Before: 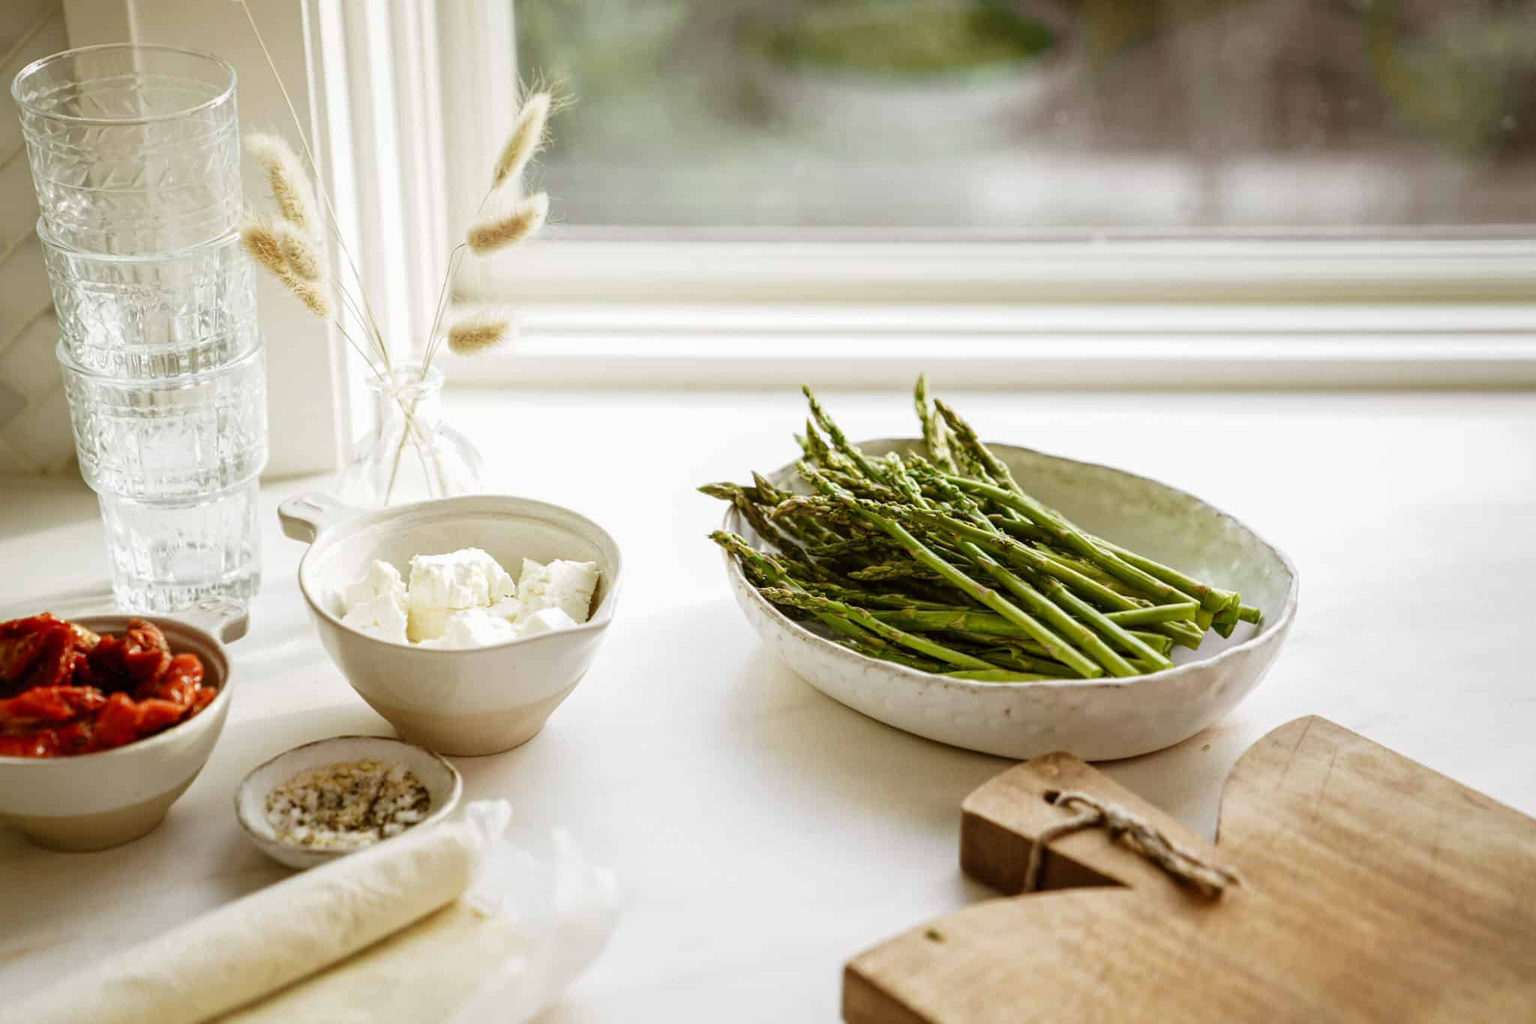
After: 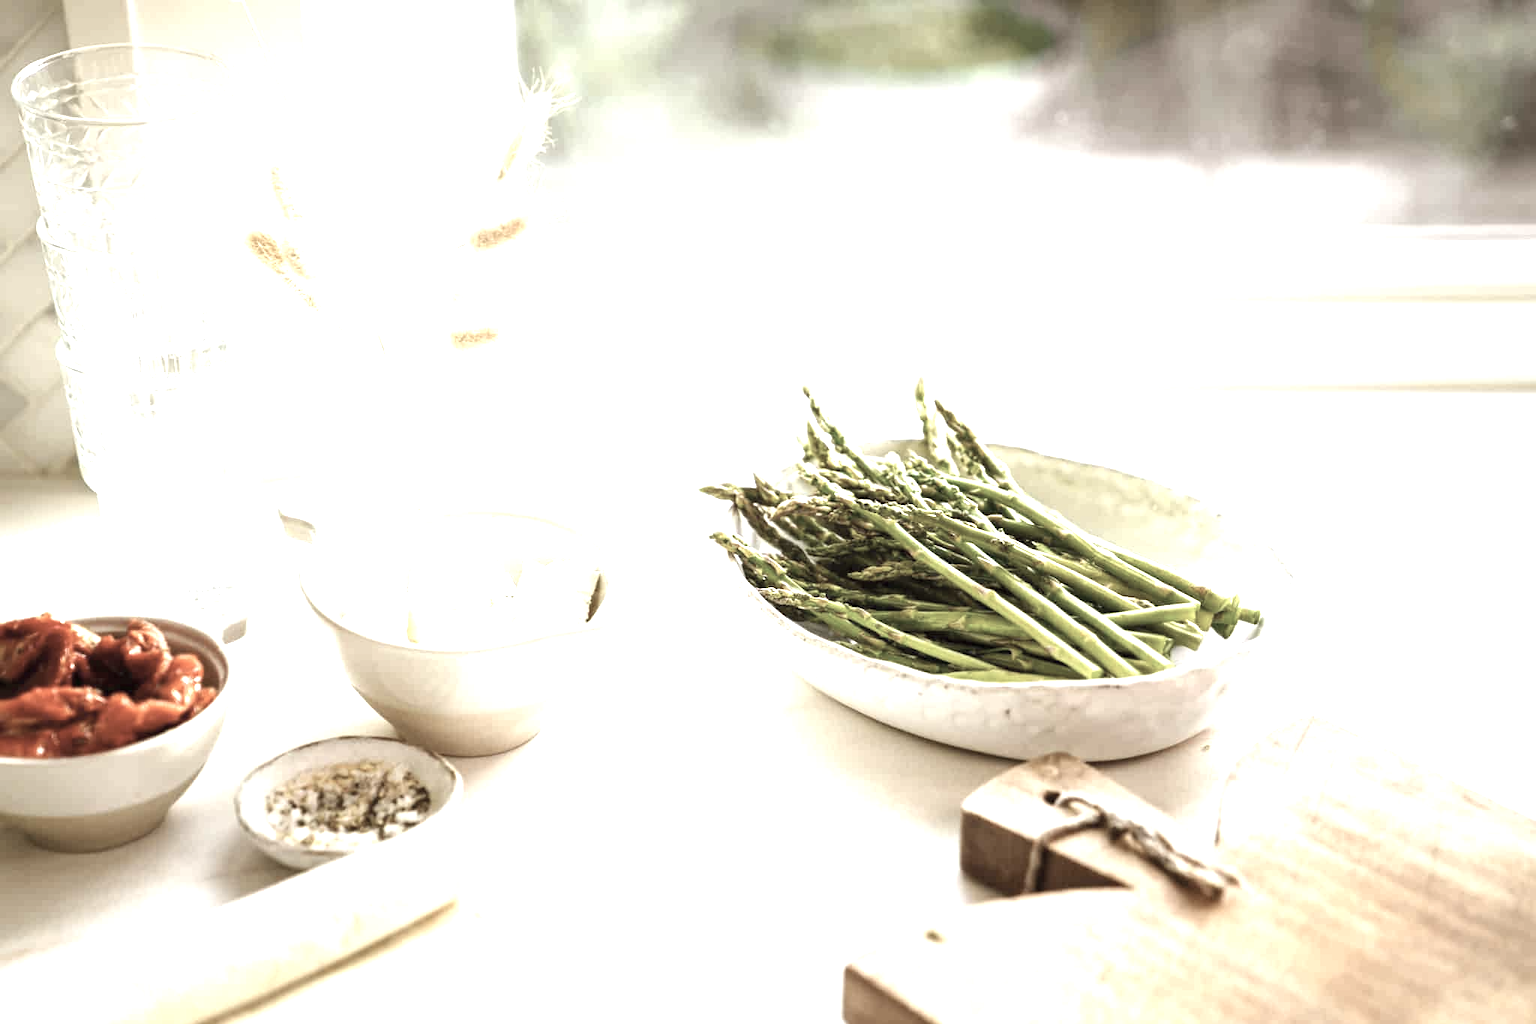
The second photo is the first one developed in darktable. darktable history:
exposure: black level correction 0, exposure 1.5 EV, compensate exposure bias true, compensate highlight preservation false
color correction: saturation 0.5
